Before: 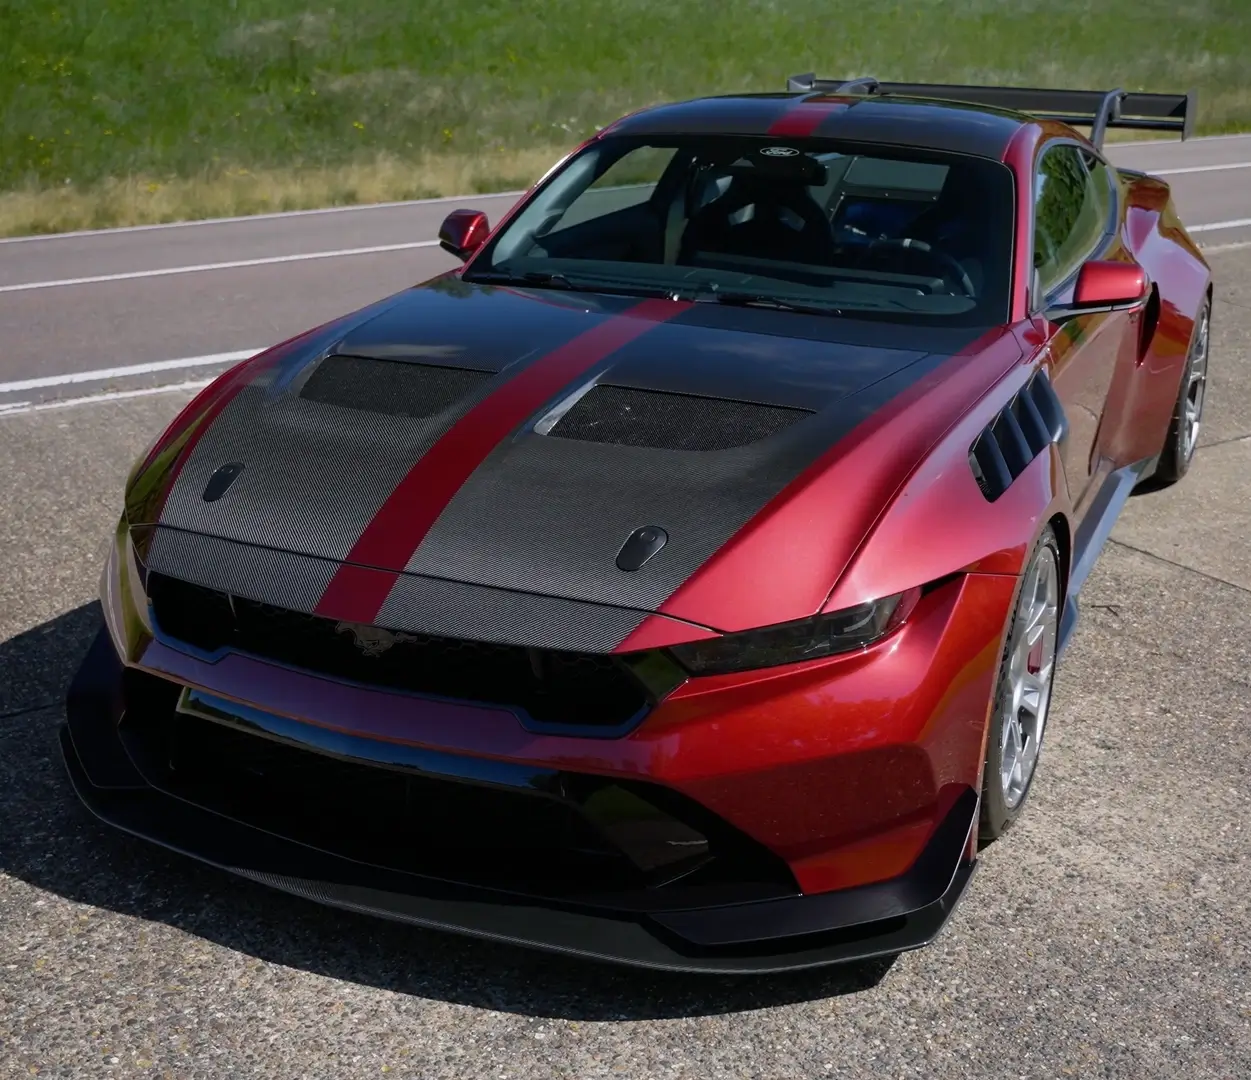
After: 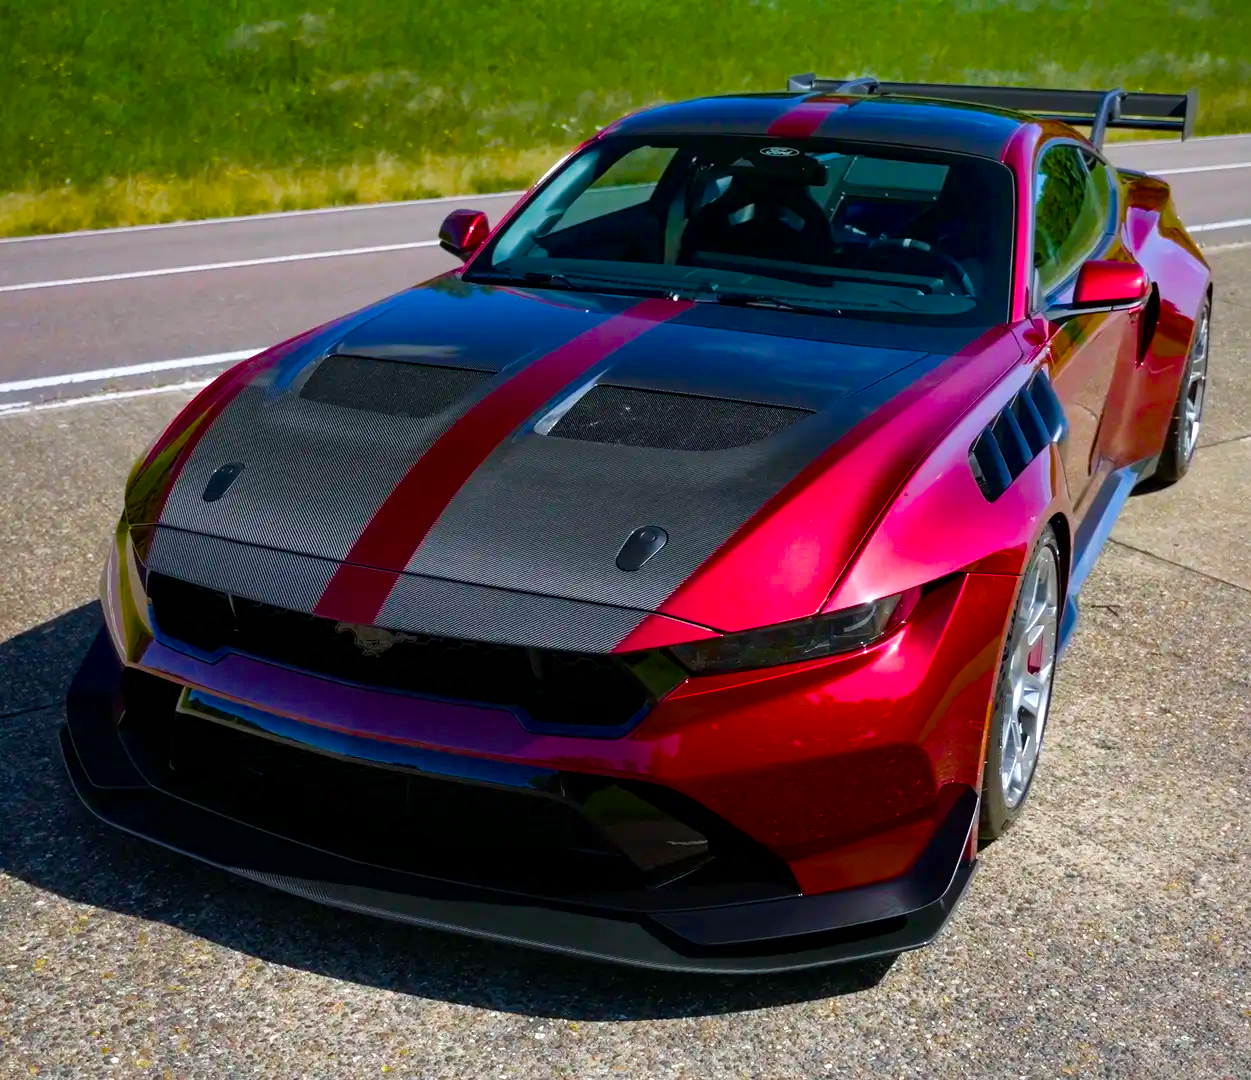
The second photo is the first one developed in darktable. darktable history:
white balance: red 0.978, blue 0.999
color balance rgb: linear chroma grading › shadows 10%, linear chroma grading › highlights 10%, linear chroma grading › global chroma 15%, linear chroma grading › mid-tones 15%, perceptual saturation grading › global saturation 40%, perceptual saturation grading › highlights -25%, perceptual saturation grading › mid-tones 35%, perceptual saturation grading › shadows 35%, perceptual brilliance grading › global brilliance 11.29%, global vibrance 11.29%
local contrast: mode bilateral grid, contrast 20, coarseness 50, detail 120%, midtone range 0.2
